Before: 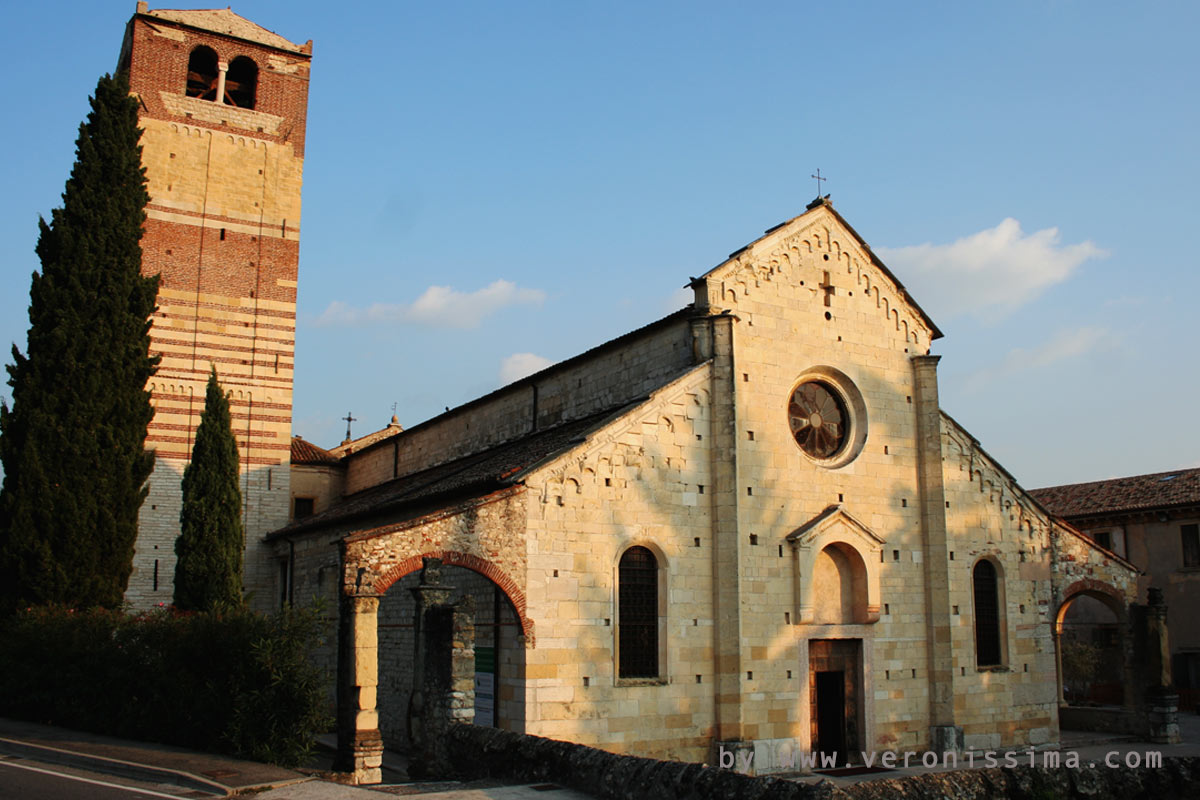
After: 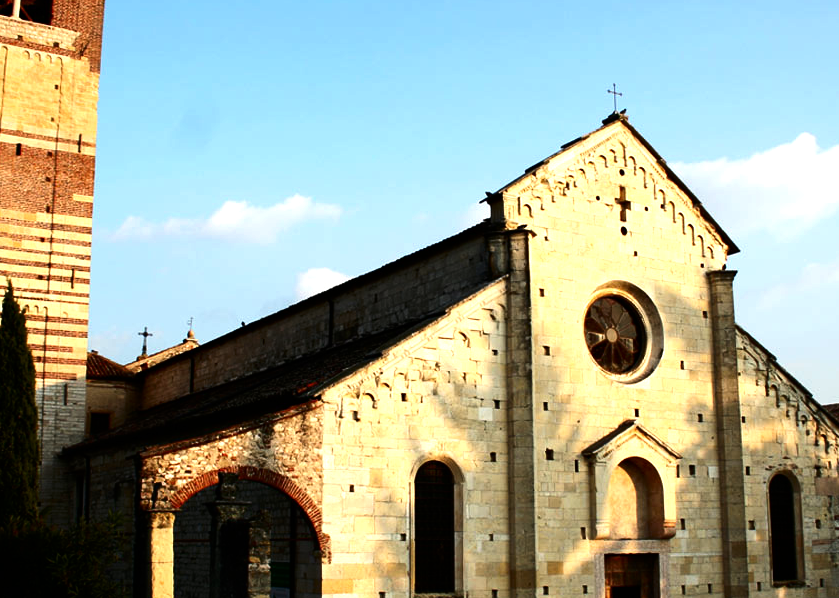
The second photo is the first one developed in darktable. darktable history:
crop and rotate: left 17.046%, top 10.659%, right 12.989%, bottom 14.553%
tone equalizer: -8 EV -1.08 EV, -7 EV -1.01 EV, -6 EV -0.867 EV, -5 EV -0.578 EV, -3 EV 0.578 EV, -2 EV 0.867 EV, -1 EV 1.01 EV, +0 EV 1.08 EV, edges refinement/feathering 500, mask exposure compensation -1.57 EV, preserve details no
contrast brightness saturation: contrast 0.07, brightness -0.13, saturation 0.06
